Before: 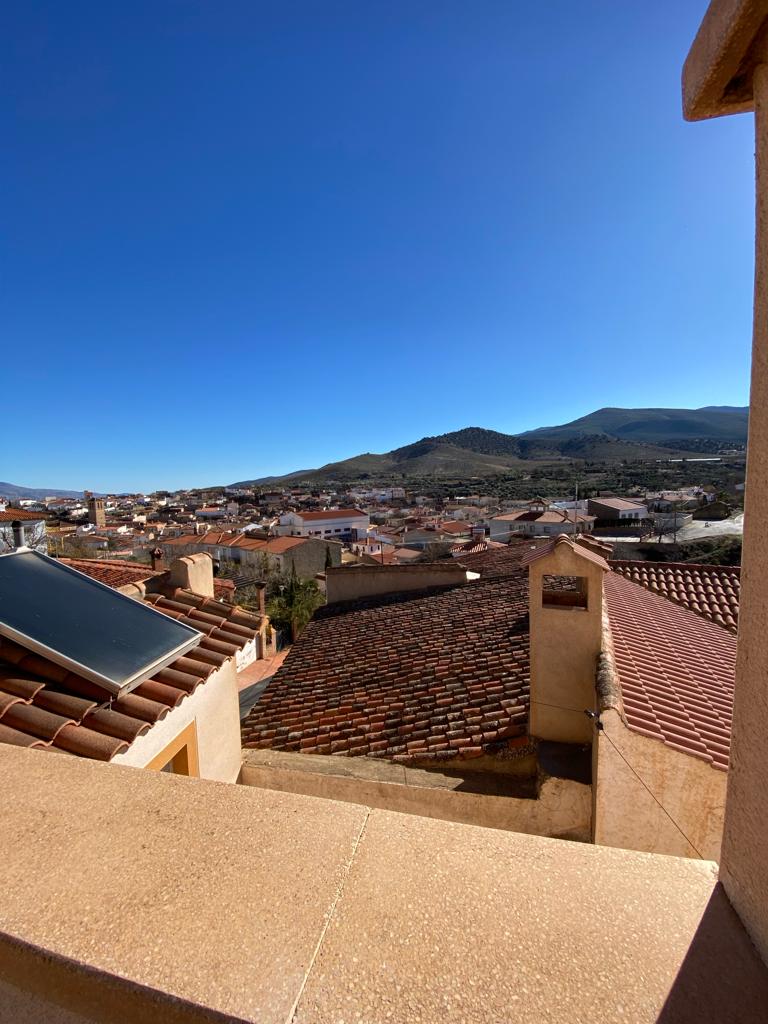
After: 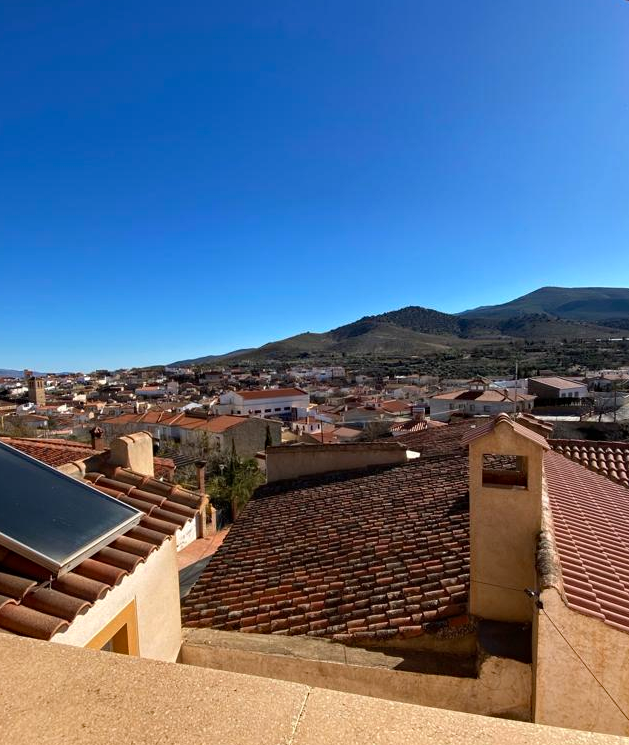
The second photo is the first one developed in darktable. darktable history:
crop: left 7.856%, top 11.836%, right 10.12%, bottom 15.387%
haze removal: compatibility mode true, adaptive false
